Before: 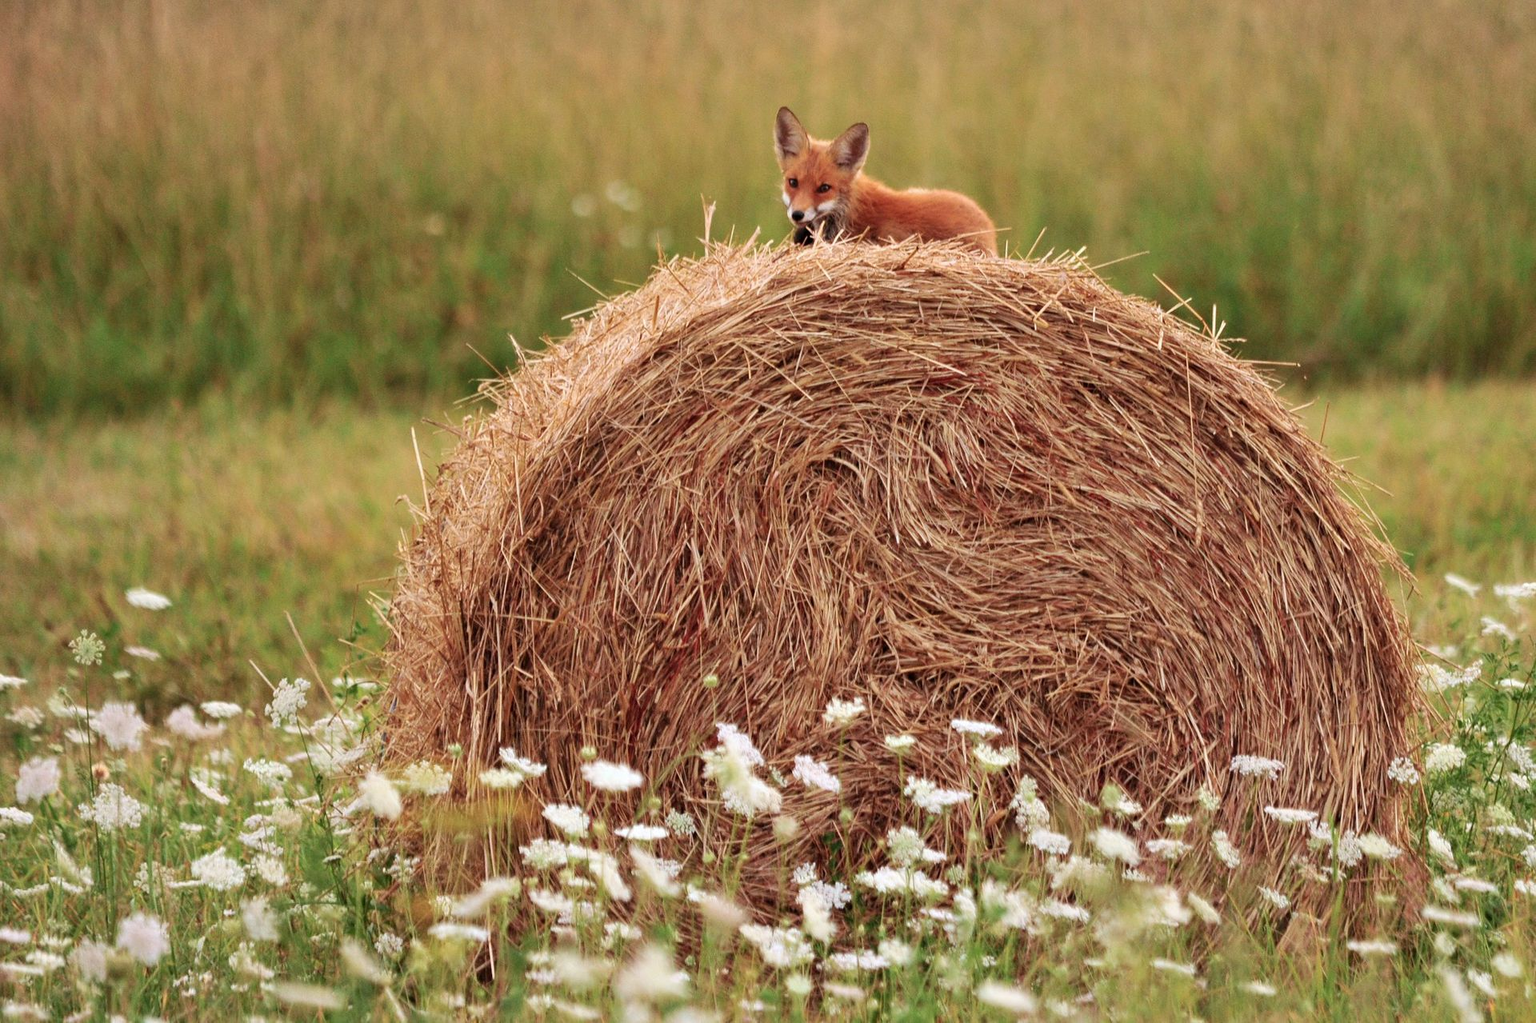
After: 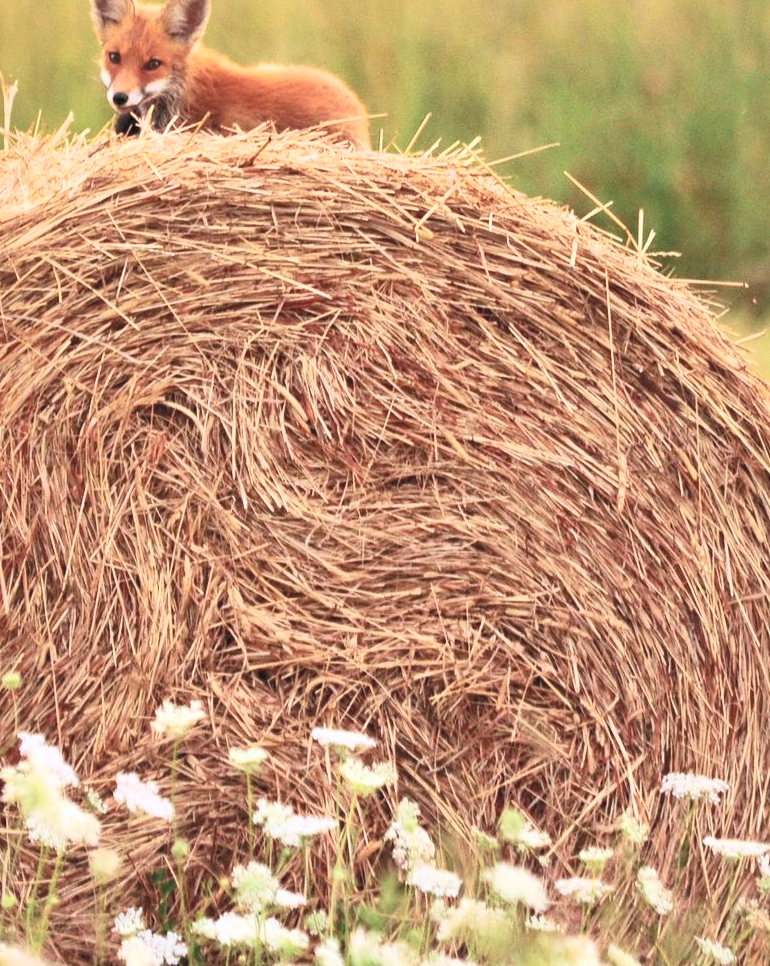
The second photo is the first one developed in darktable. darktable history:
shadows and highlights: on, module defaults
crop: left 45.721%, top 13.393%, right 14.118%, bottom 10.01%
contrast brightness saturation: contrast 0.39, brightness 0.53
